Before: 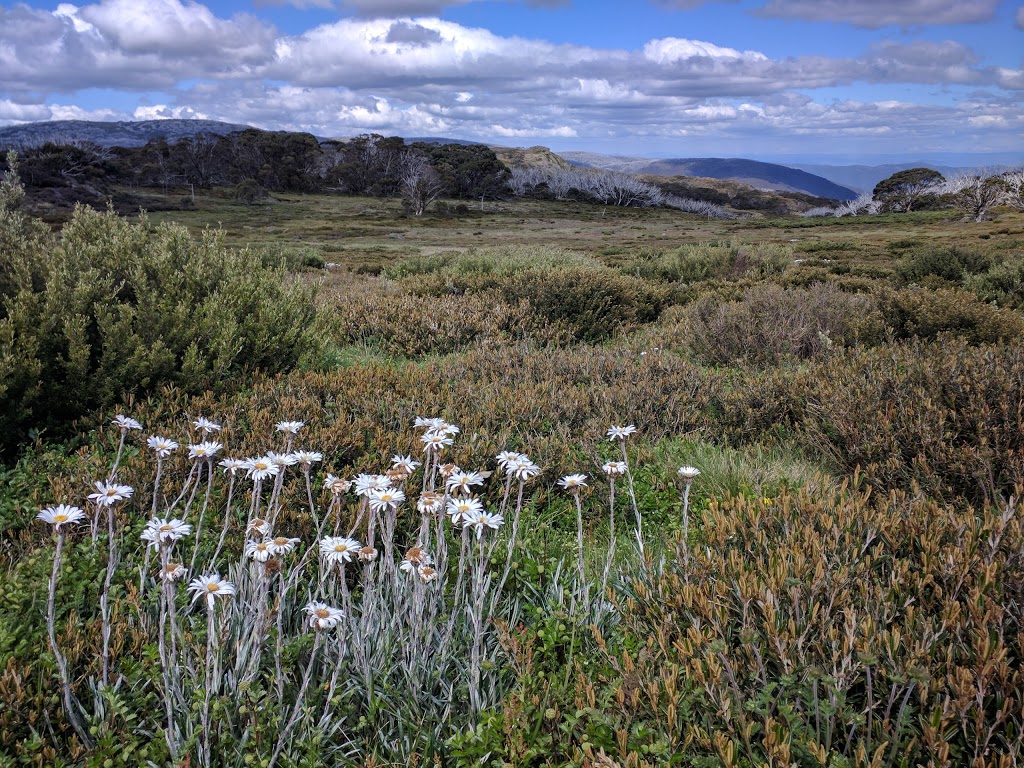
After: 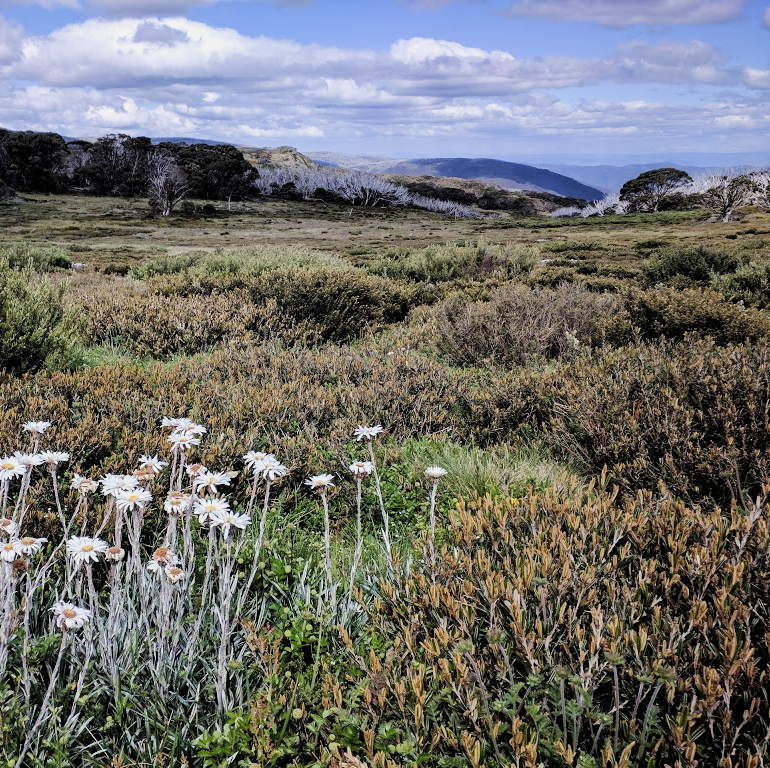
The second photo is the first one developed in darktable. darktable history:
crop and rotate: left 24.794%
filmic rgb: black relative exposure -5.15 EV, white relative exposure 3.96 EV, hardness 2.89, contrast 1.3, highlights saturation mix -29.07%
exposure: black level correction 0.001, exposure 0.498 EV, compensate highlight preservation false
